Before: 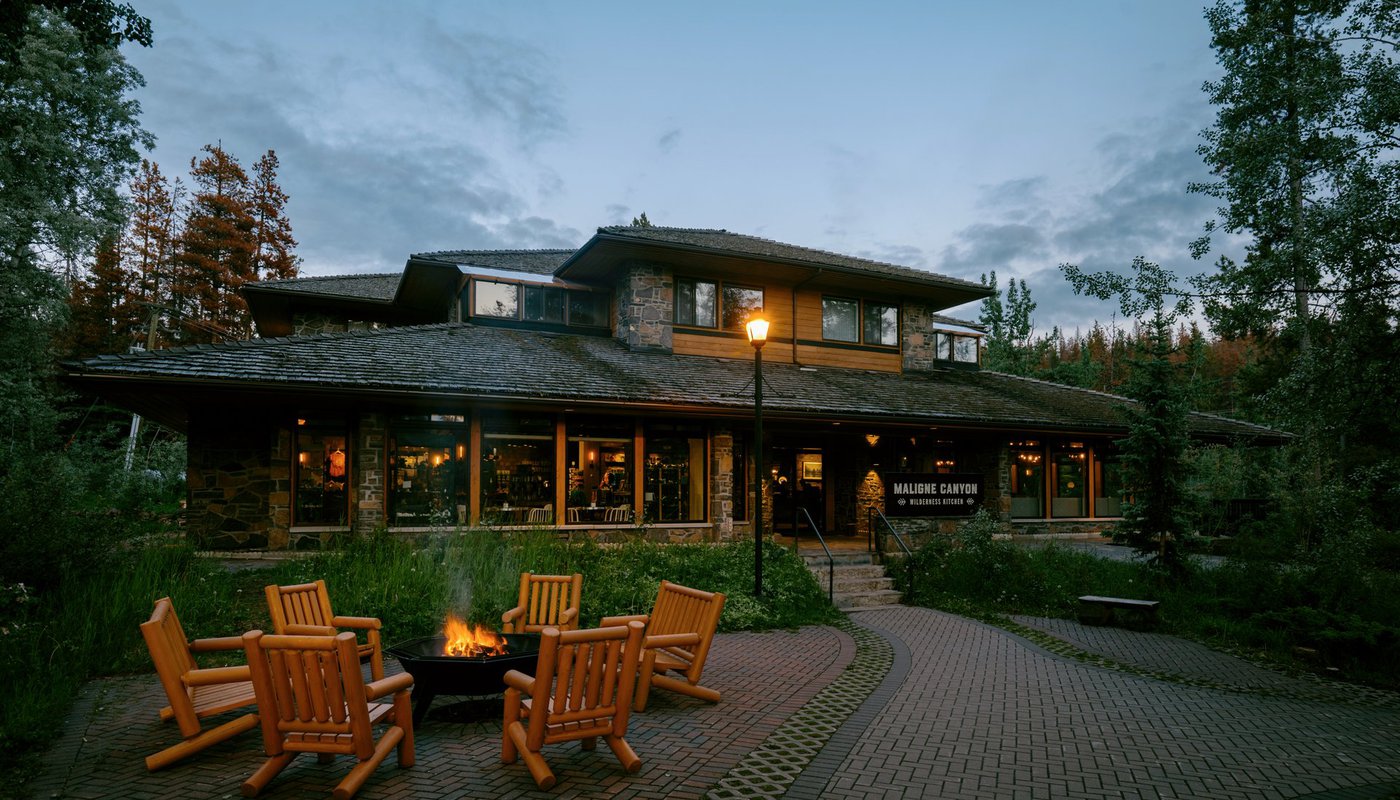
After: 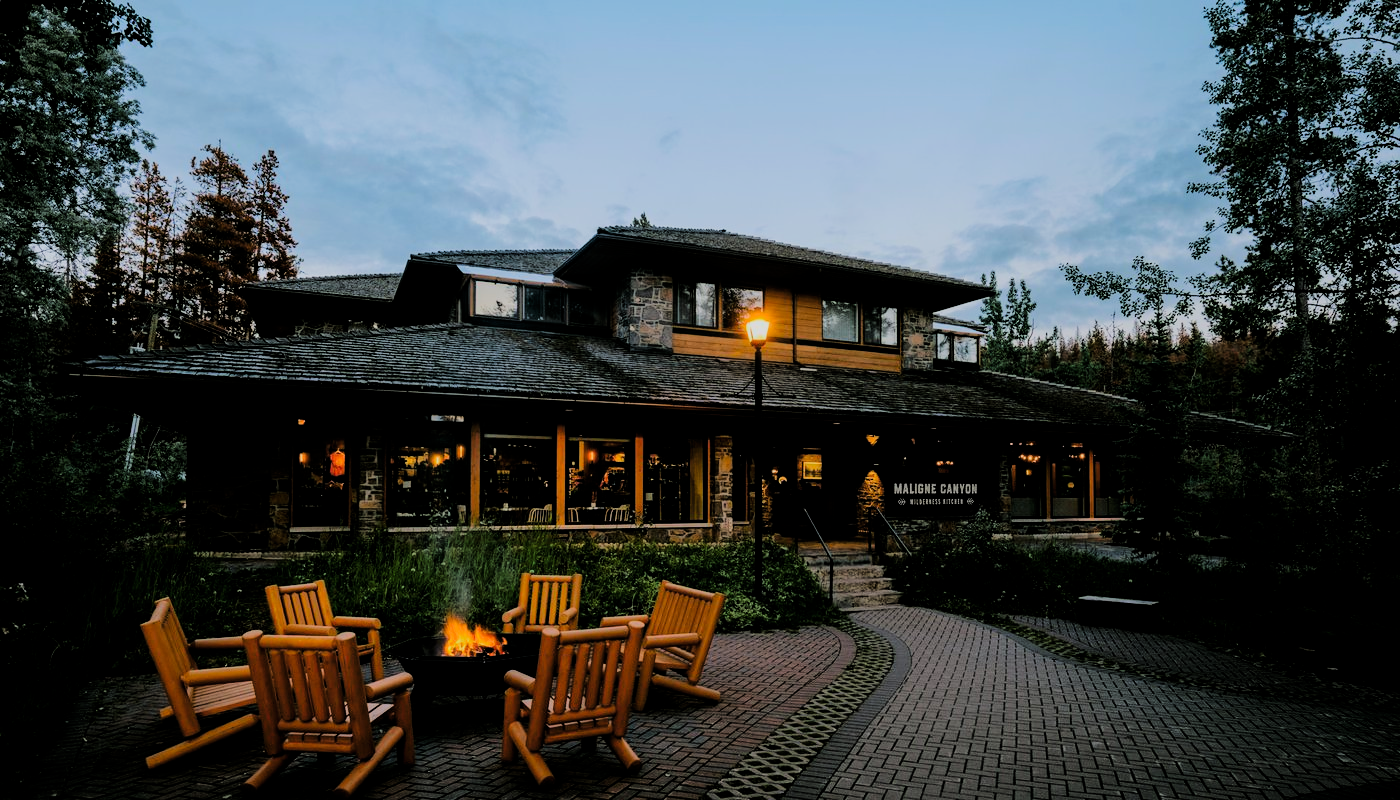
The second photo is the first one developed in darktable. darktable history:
lowpass: radius 0.1, contrast 0.85, saturation 1.1, unbound 0
tone curve: curves: ch0 [(0, 0) (0.004, 0) (0.133, 0.076) (0.325, 0.362) (0.879, 0.885) (1, 1)], color space Lab, linked channels, preserve colors none
filmic rgb: black relative exposure -5 EV, hardness 2.88, contrast 1.3, highlights saturation mix -30%
tone equalizer: on, module defaults
